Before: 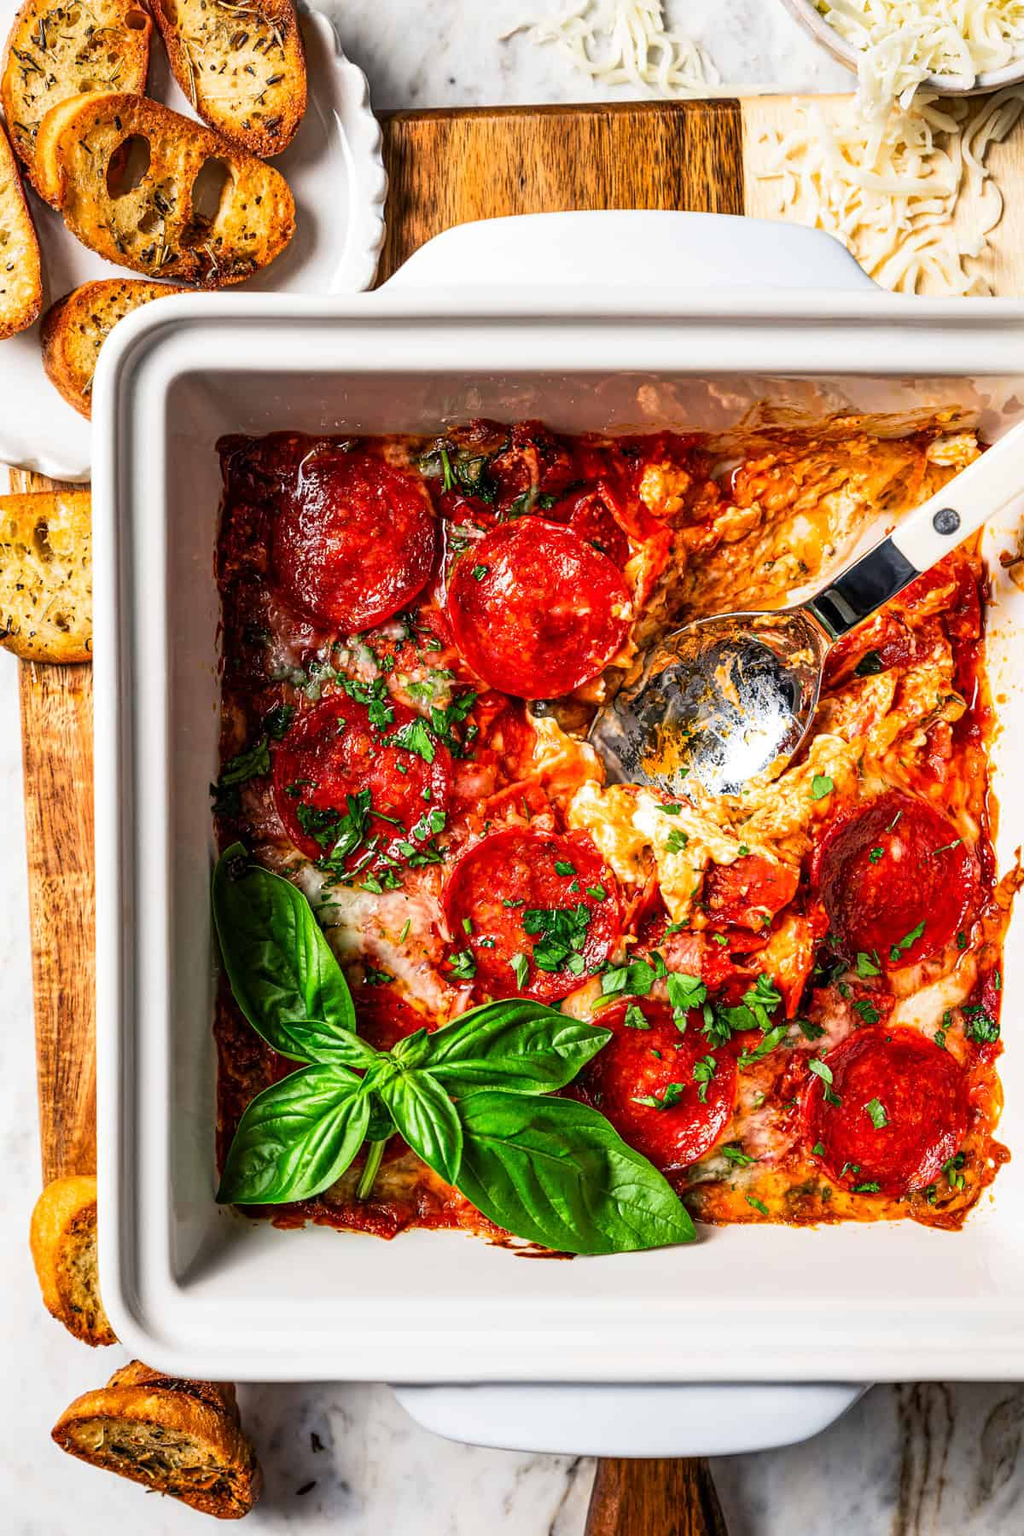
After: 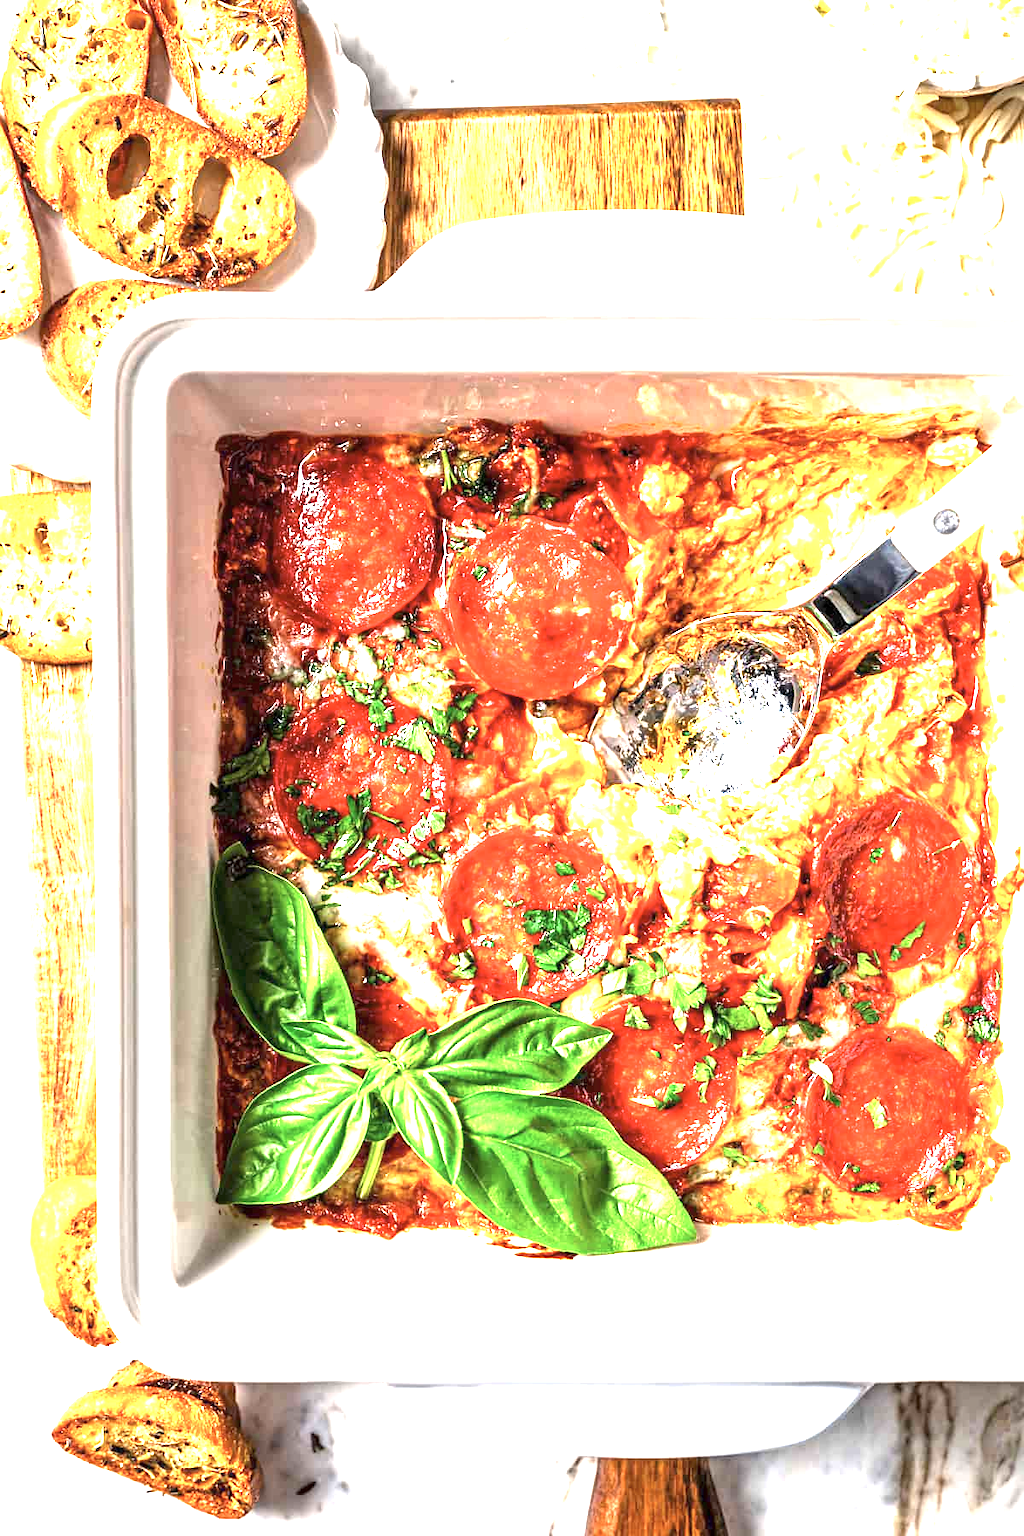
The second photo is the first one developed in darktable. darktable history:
contrast brightness saturation: saturation -0.17
white balance: emerald 1
exposure: exposure 2.25 EV, compensate highlight preservation false
